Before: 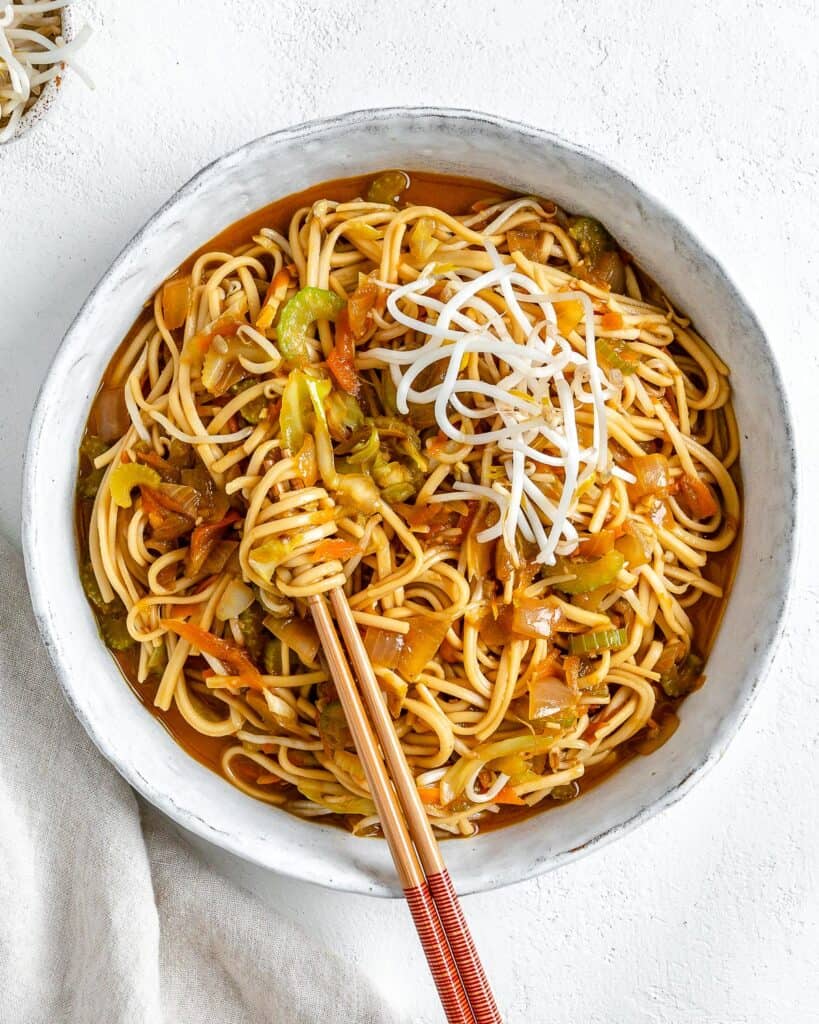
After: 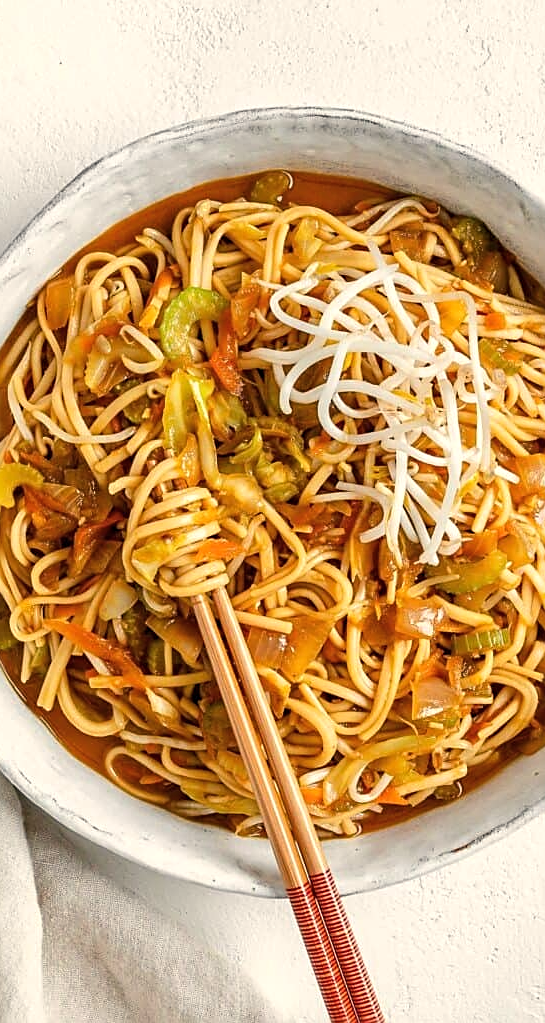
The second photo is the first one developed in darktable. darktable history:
crop and rotate: left 14.385%, right 18.948%
white balance: red 1.045, blue 0.932
color balance rgb: global vibrance -1%, saturation formula JzAzBz (2021)
sharpen: on, module defaults
